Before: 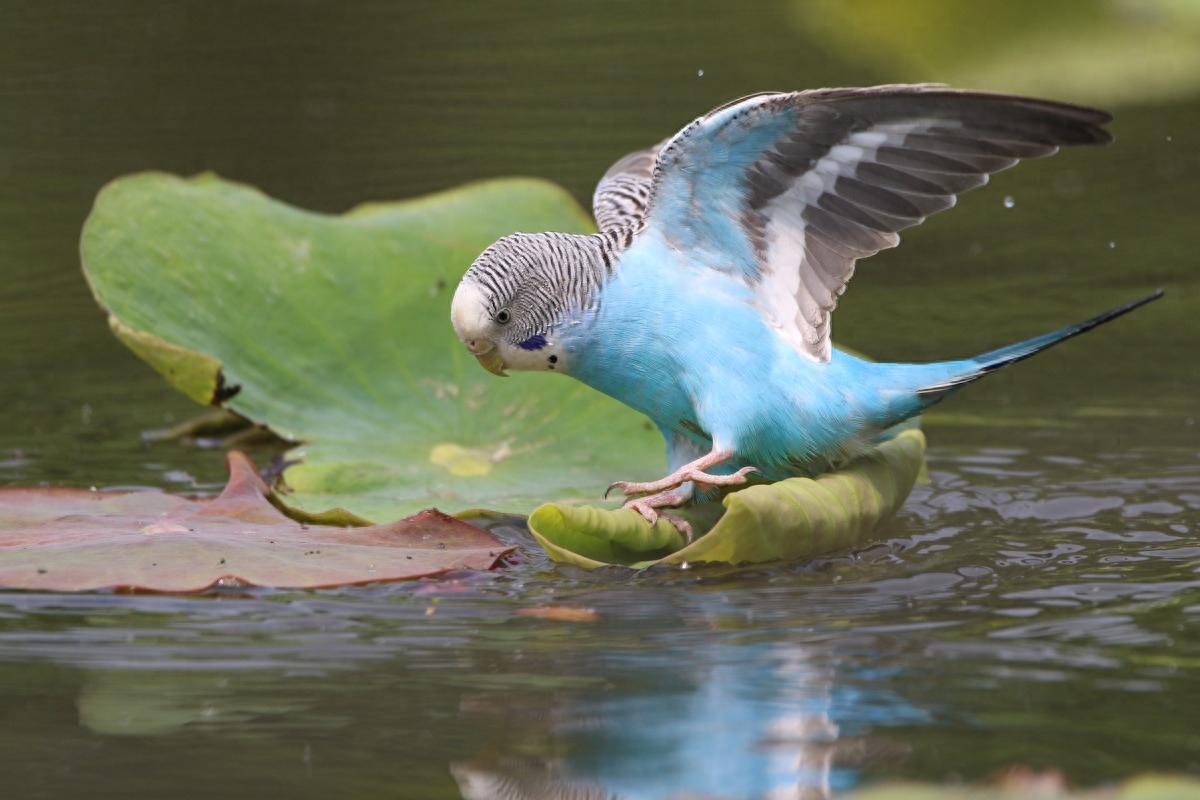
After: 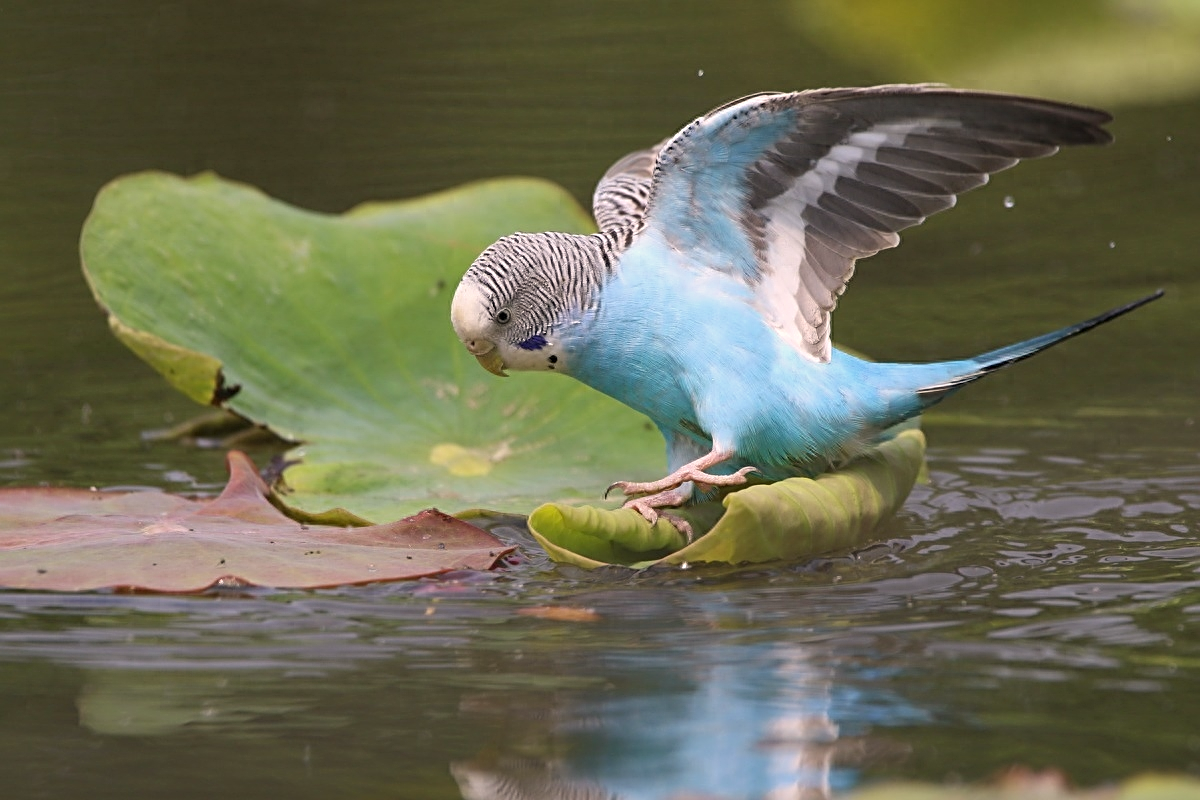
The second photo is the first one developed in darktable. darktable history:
color correction: highlights a* 3.67, highlights b* 5.13
sharpen: on, module defaults
